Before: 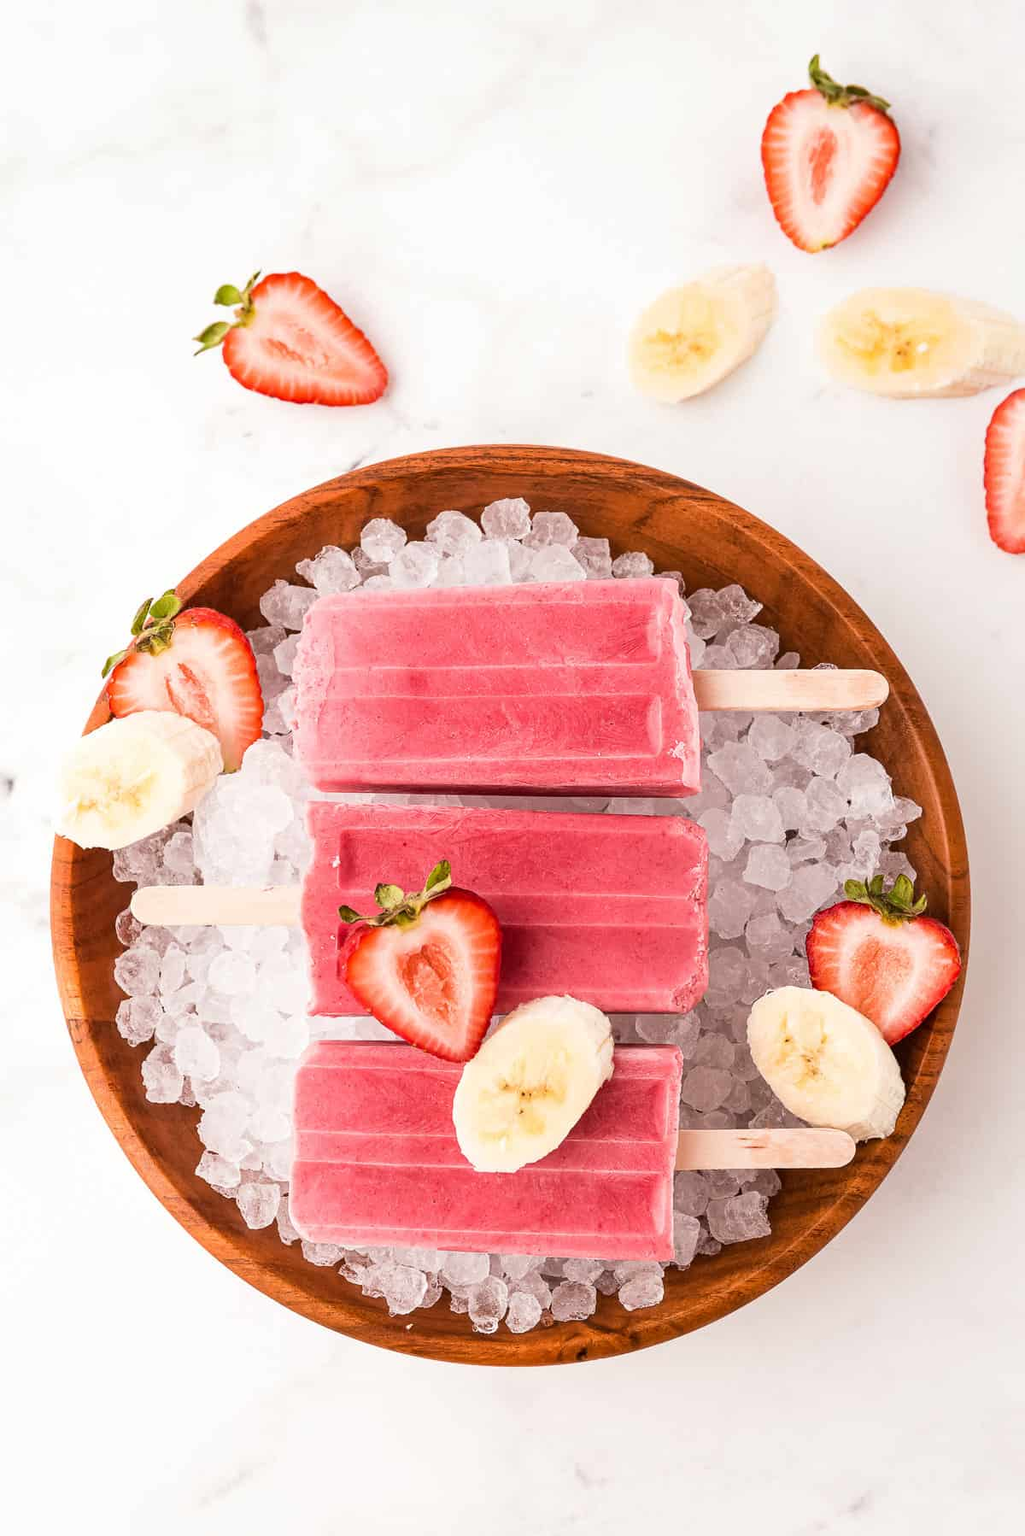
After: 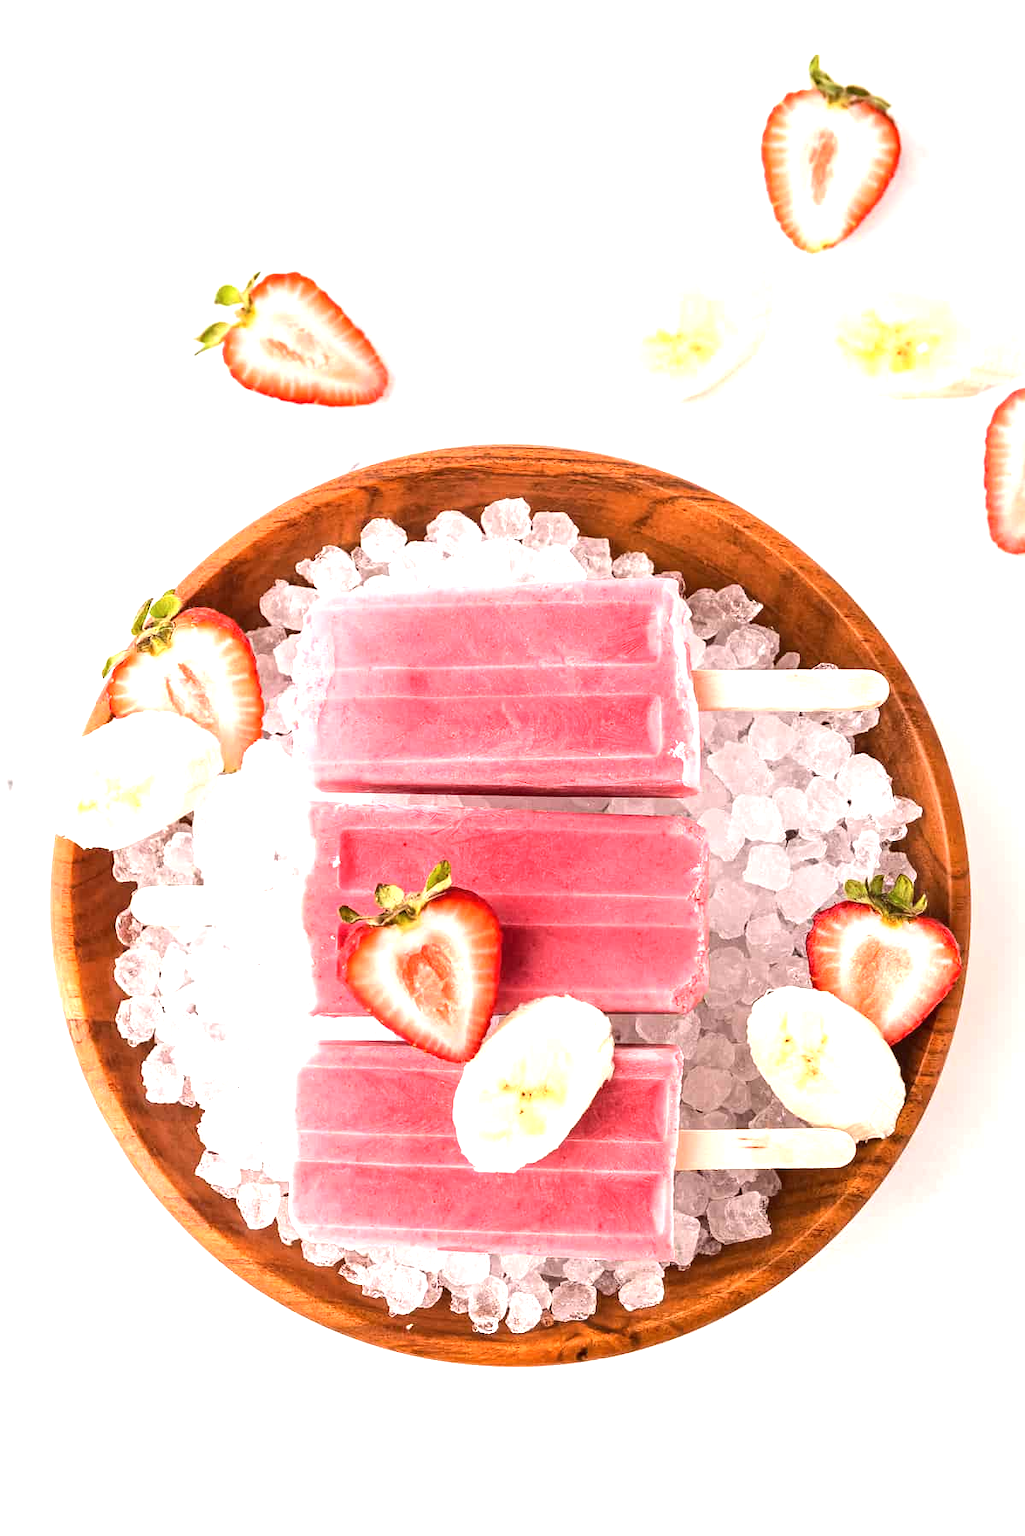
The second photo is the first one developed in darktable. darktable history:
exposure: black level correction 0, exposure 1.001 EV, compensate exposure bias true, compensate highlight preservation false
tone equalizer: -8 EV 0.211 EV, -7 EV 0.456 EV, -6 EV 0.428 EV, -5 EV 0.226 EV, -3 EV -0.28 EV, -2 EV -0.446 EV, -1 EV -0.442 EV, +0 EV -0.229 EV
shadows and highlights: shadows -10.04, white point adjustment 1.57, highlights 11.63
